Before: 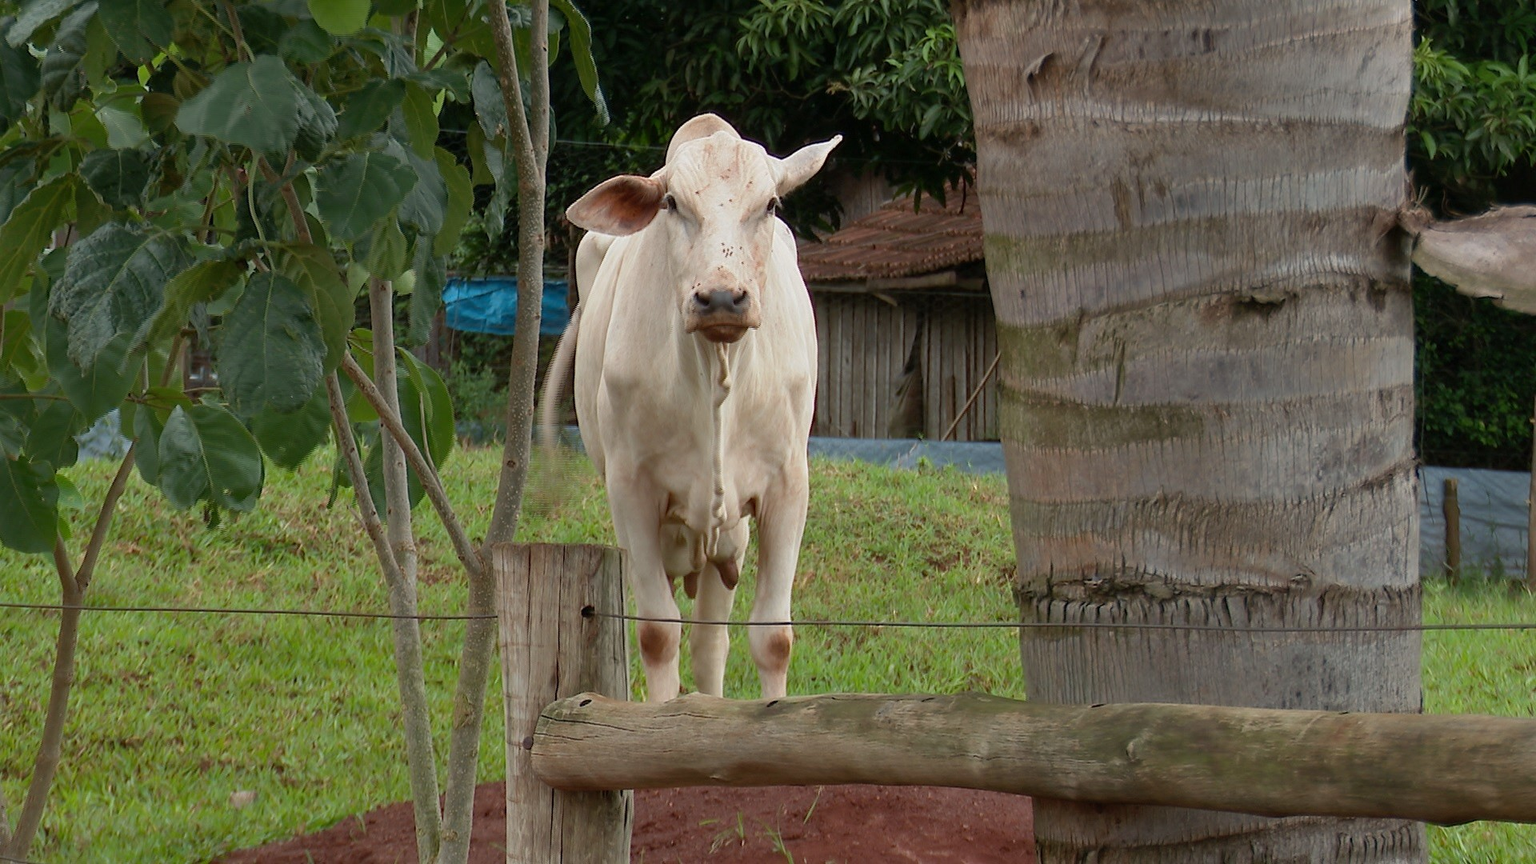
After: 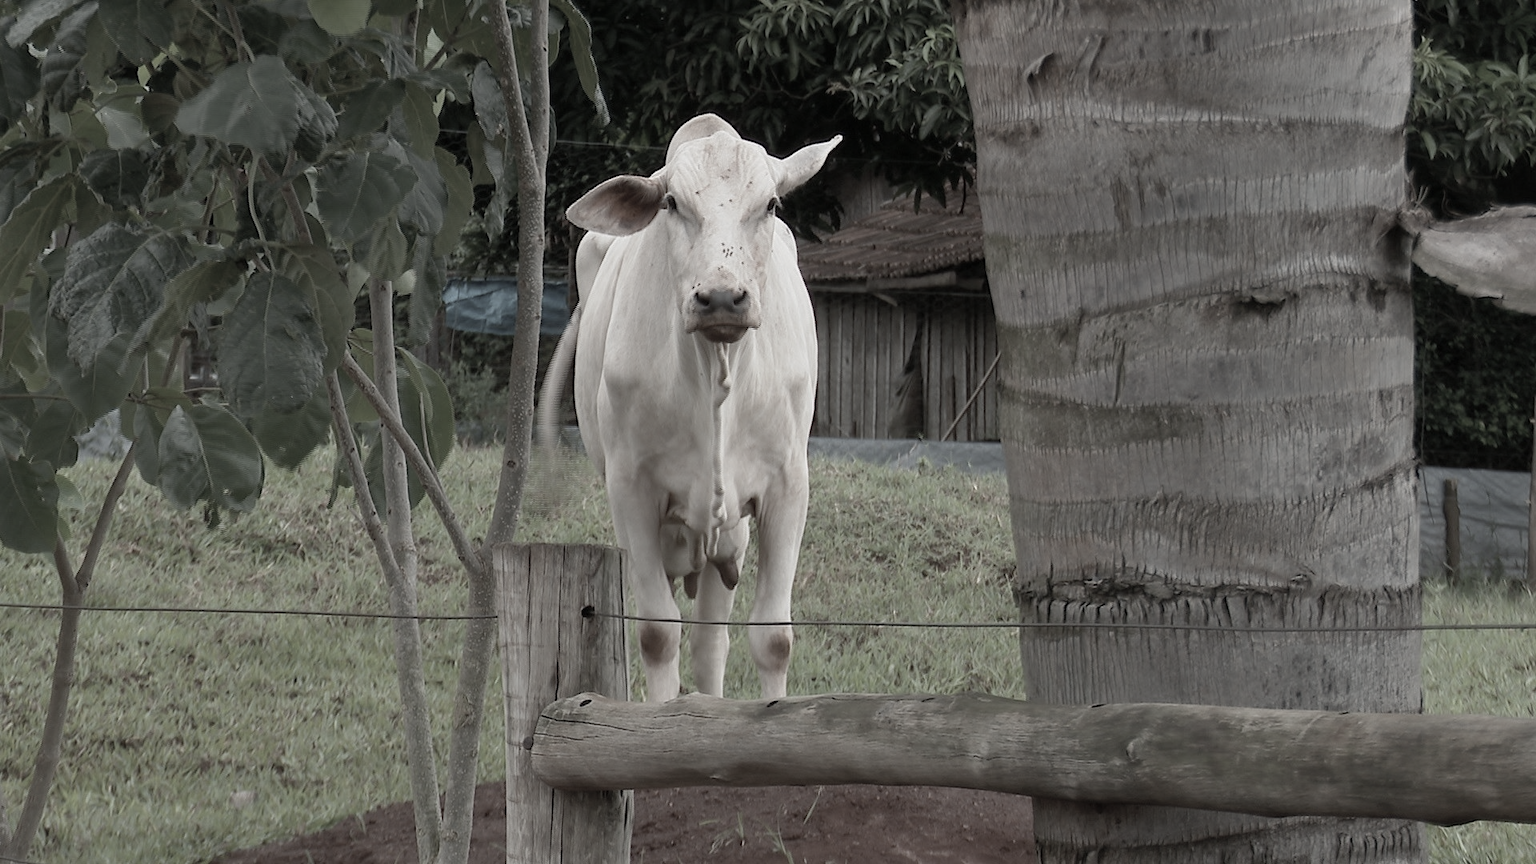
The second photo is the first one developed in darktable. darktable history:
color correction: highlights b* -0.054, saturation 0.243
